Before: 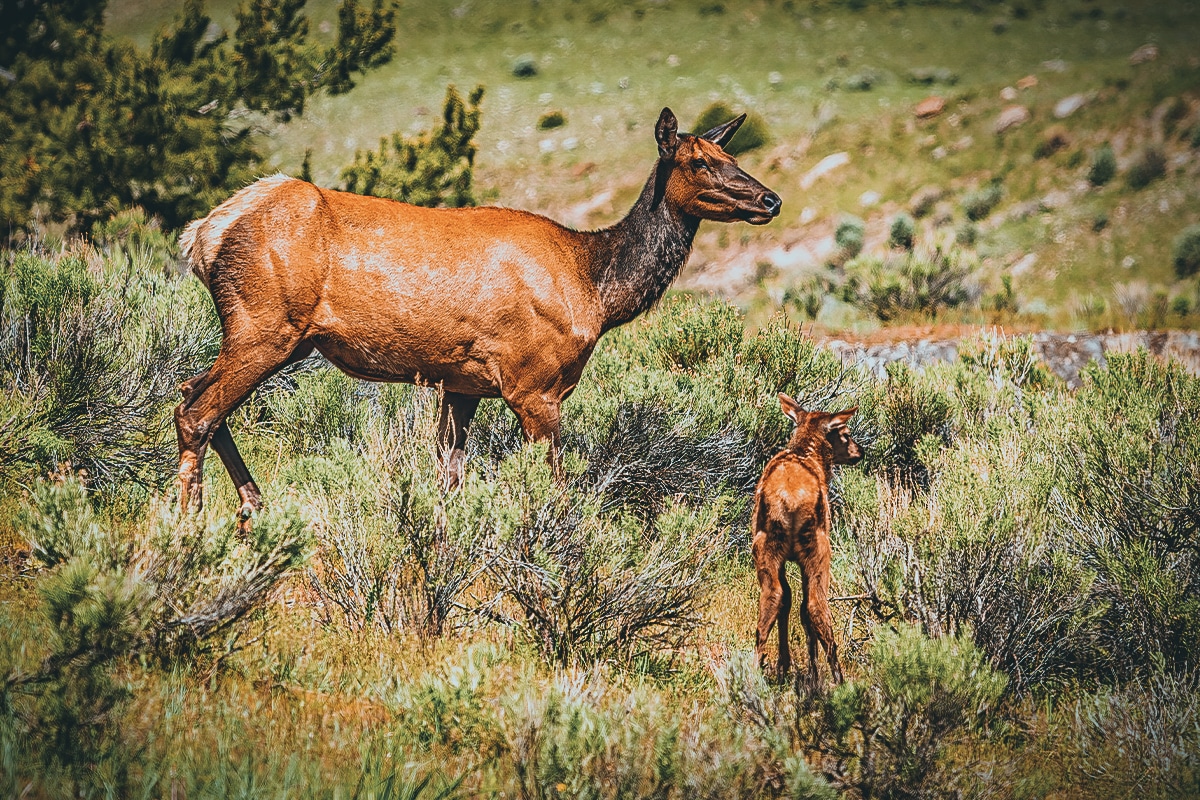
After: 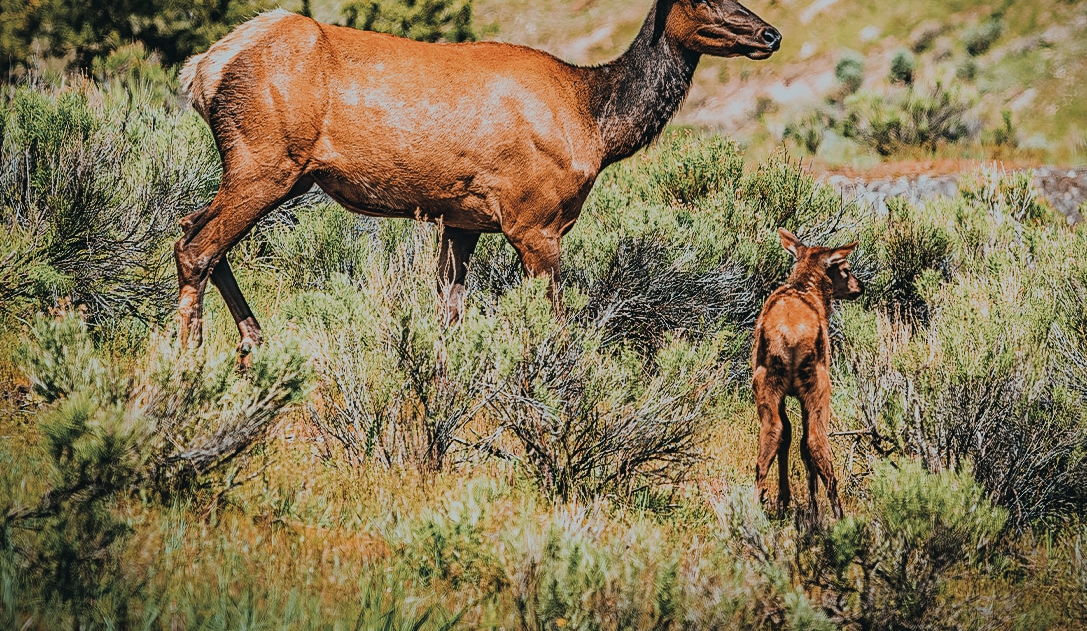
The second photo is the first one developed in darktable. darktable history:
crop: top 20.701%, right 9.366%, bottom 0.333%
filmic rgb: black relative exposure -7.65 EV, white relative exposure 4.56 EV, hardness 3.61, iterations of high-quality reconstruction 0
contrast equalizer: y [[0.518, 0.517, 0.501, 0.5, 0.5, 0.5], [0.5 ×6], [0.5 ×6], [0 ×6], [0 ×6]], mix 0.364
